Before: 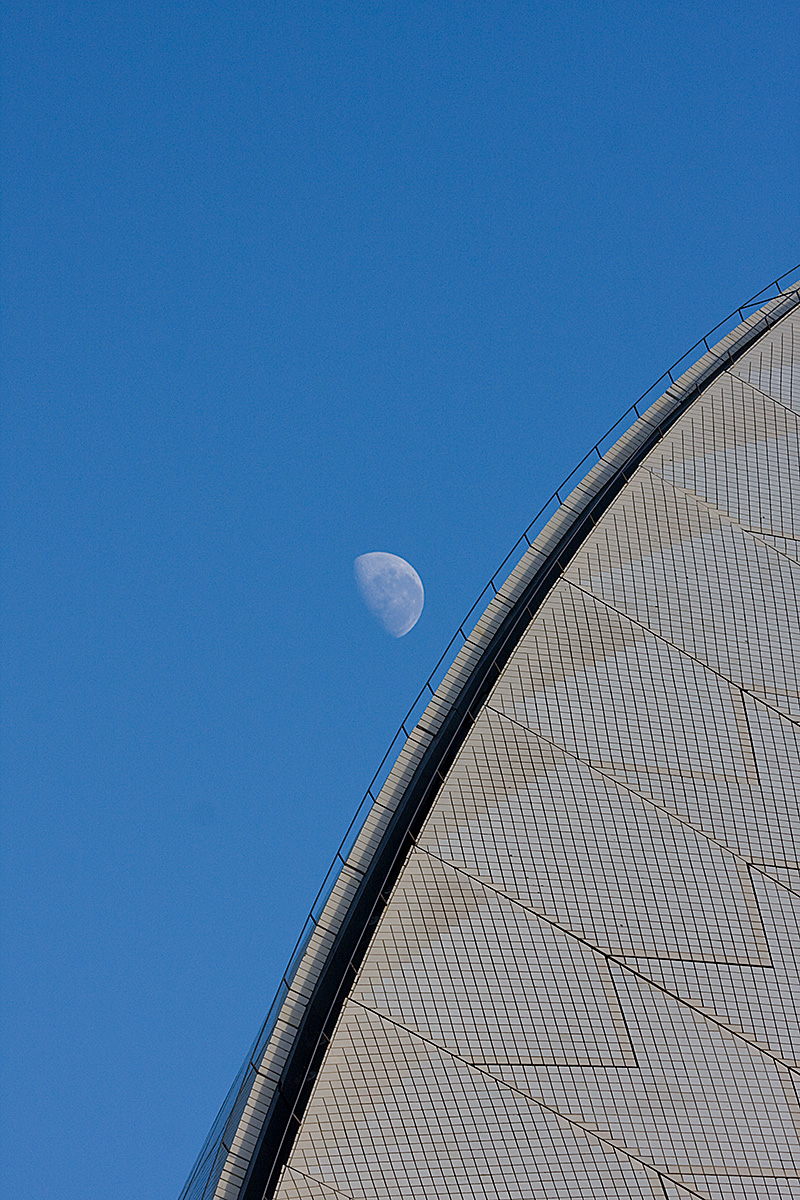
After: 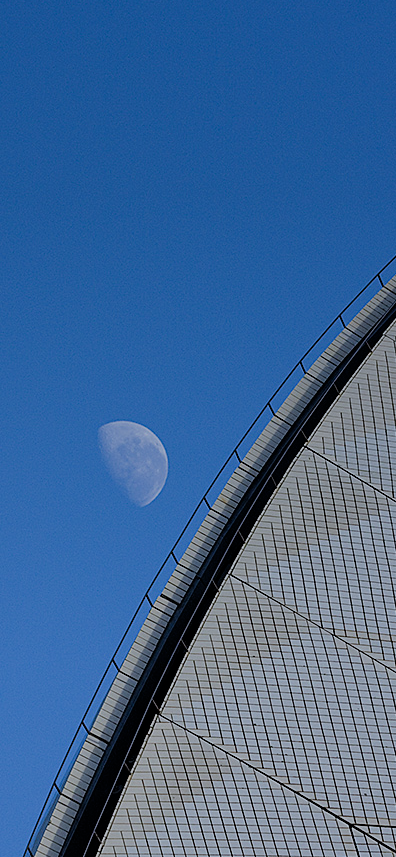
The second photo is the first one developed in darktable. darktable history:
crop: left 32.075%, top 10.976%, right 18.355%, bottom 17.596%
filmic rgb: black relative exposure -7.65 EV, white relative exposure 4.56 EV, hardness 3.61
white balance: red 0.924, blue 1.095
graduated density: on, module defaults
